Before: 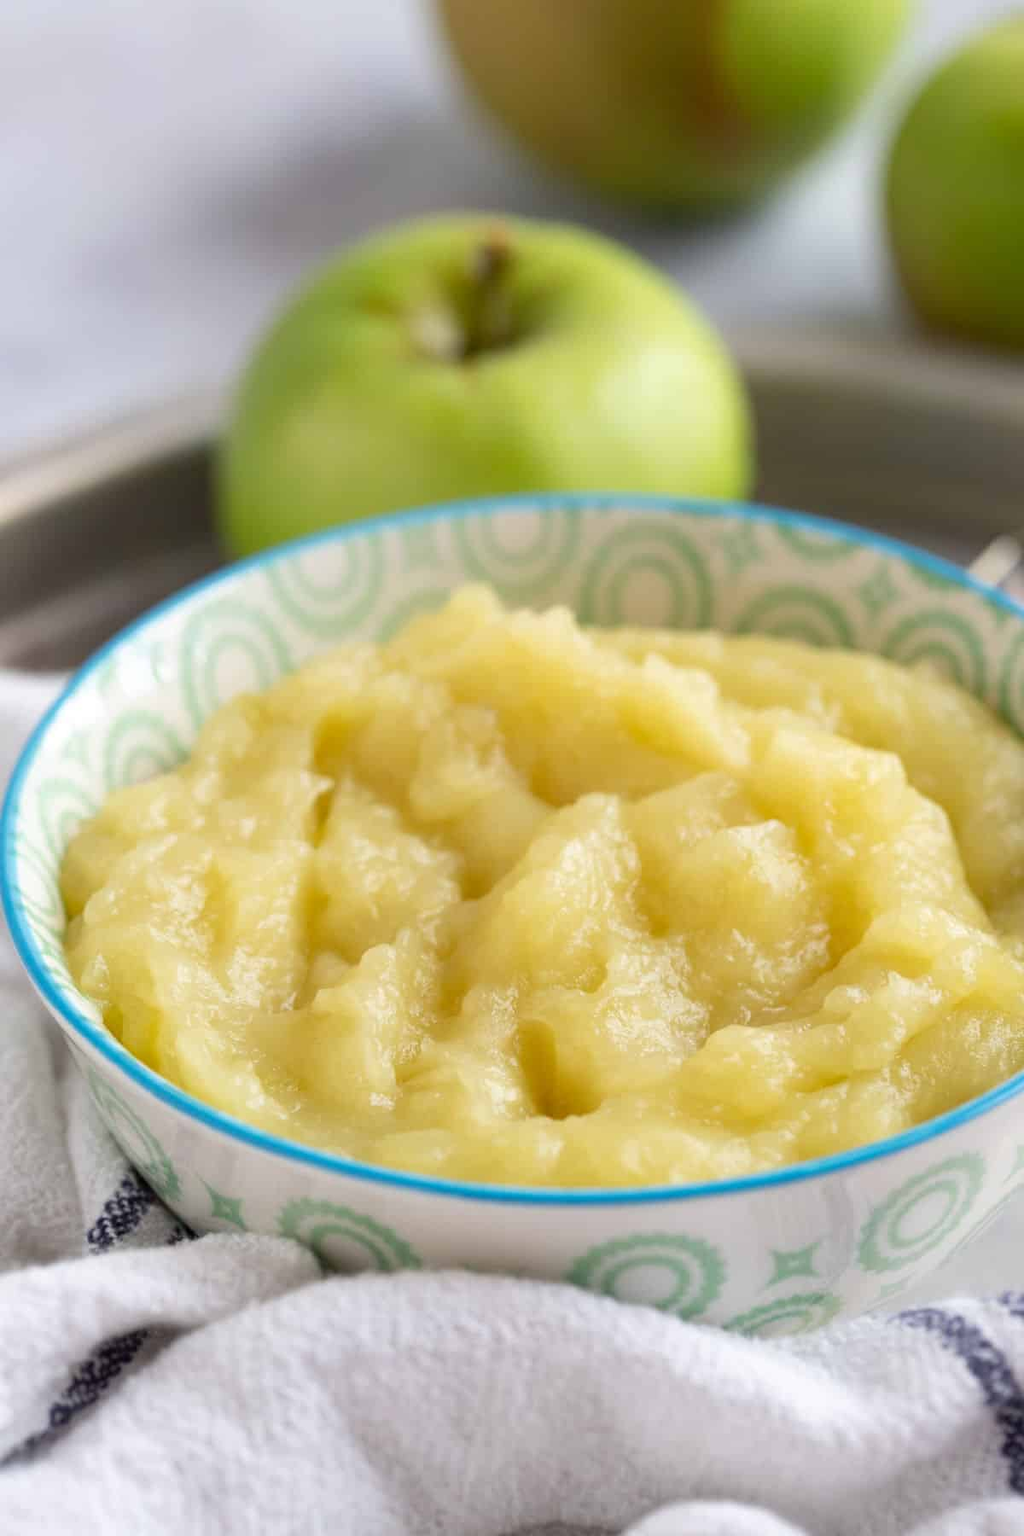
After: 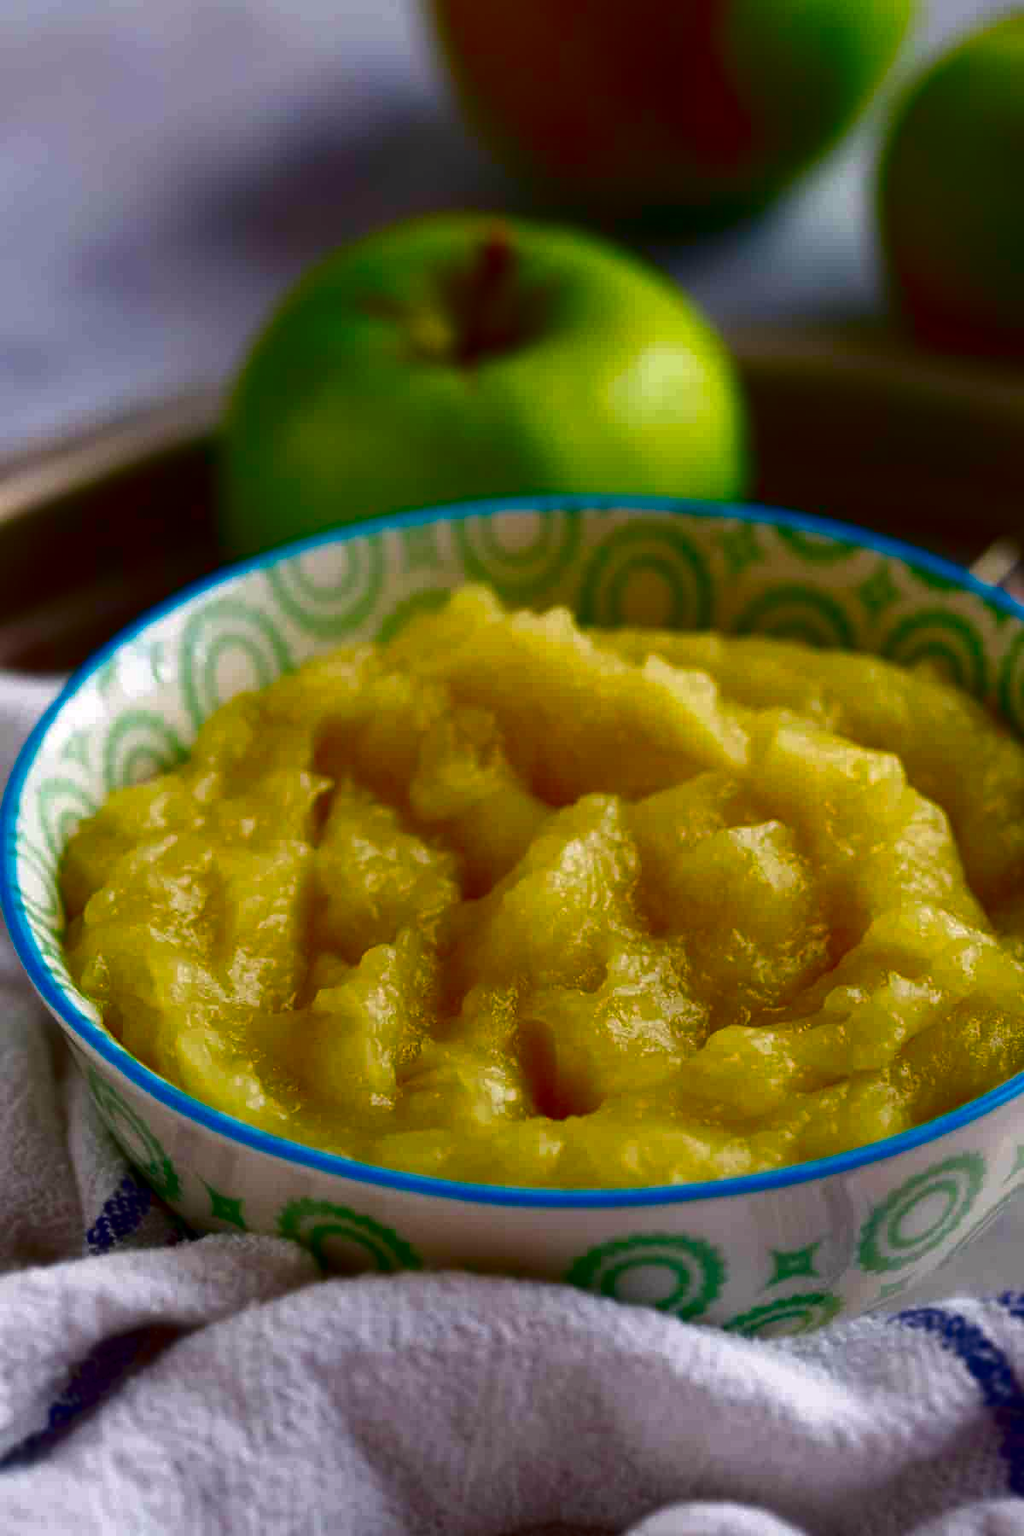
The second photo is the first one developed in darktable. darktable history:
contrast brightness saturation: brightness -0.98, saturation 0.988
color balance rgb: highlights gain › chroma 0.203%, highlights gain › hue 331.56°, perceptual saturation grading › global saturation 20%, perceptual saturation grading › highlights -25.731%, perceptual saturation grading › shadows 25.134%, global vibrance 20%
